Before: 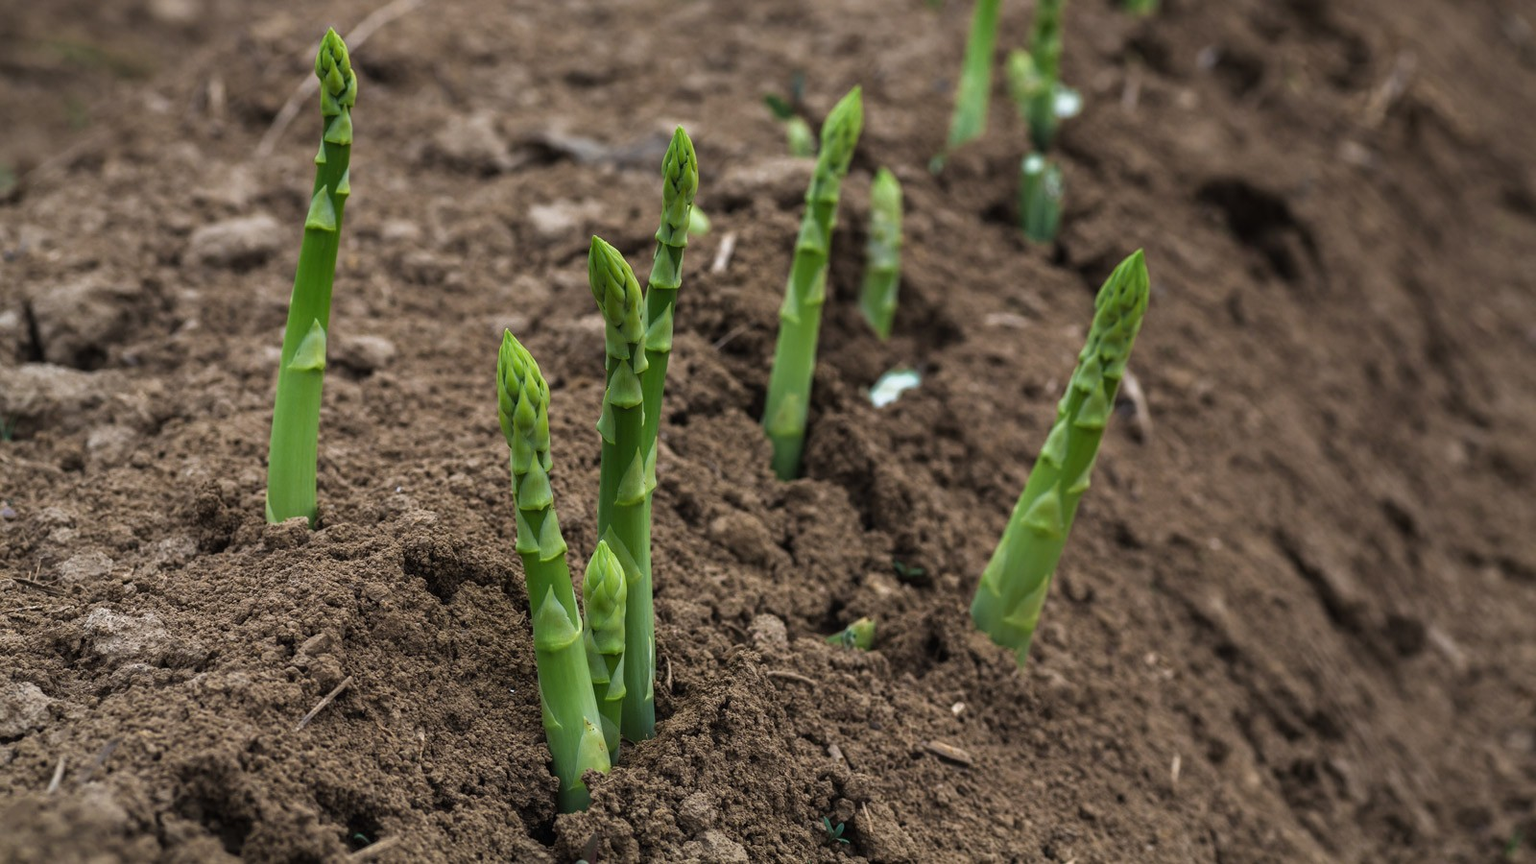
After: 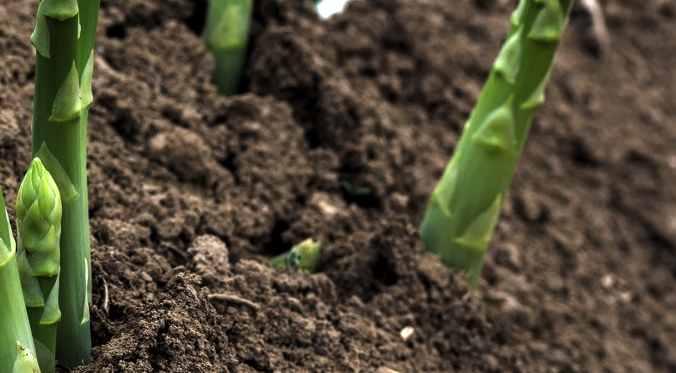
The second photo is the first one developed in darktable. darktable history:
levels: levels [0.044, 0.475, 0.791]
crop: left 36.983%, top 45.088%, right 20.735%, bottom 13.437%
